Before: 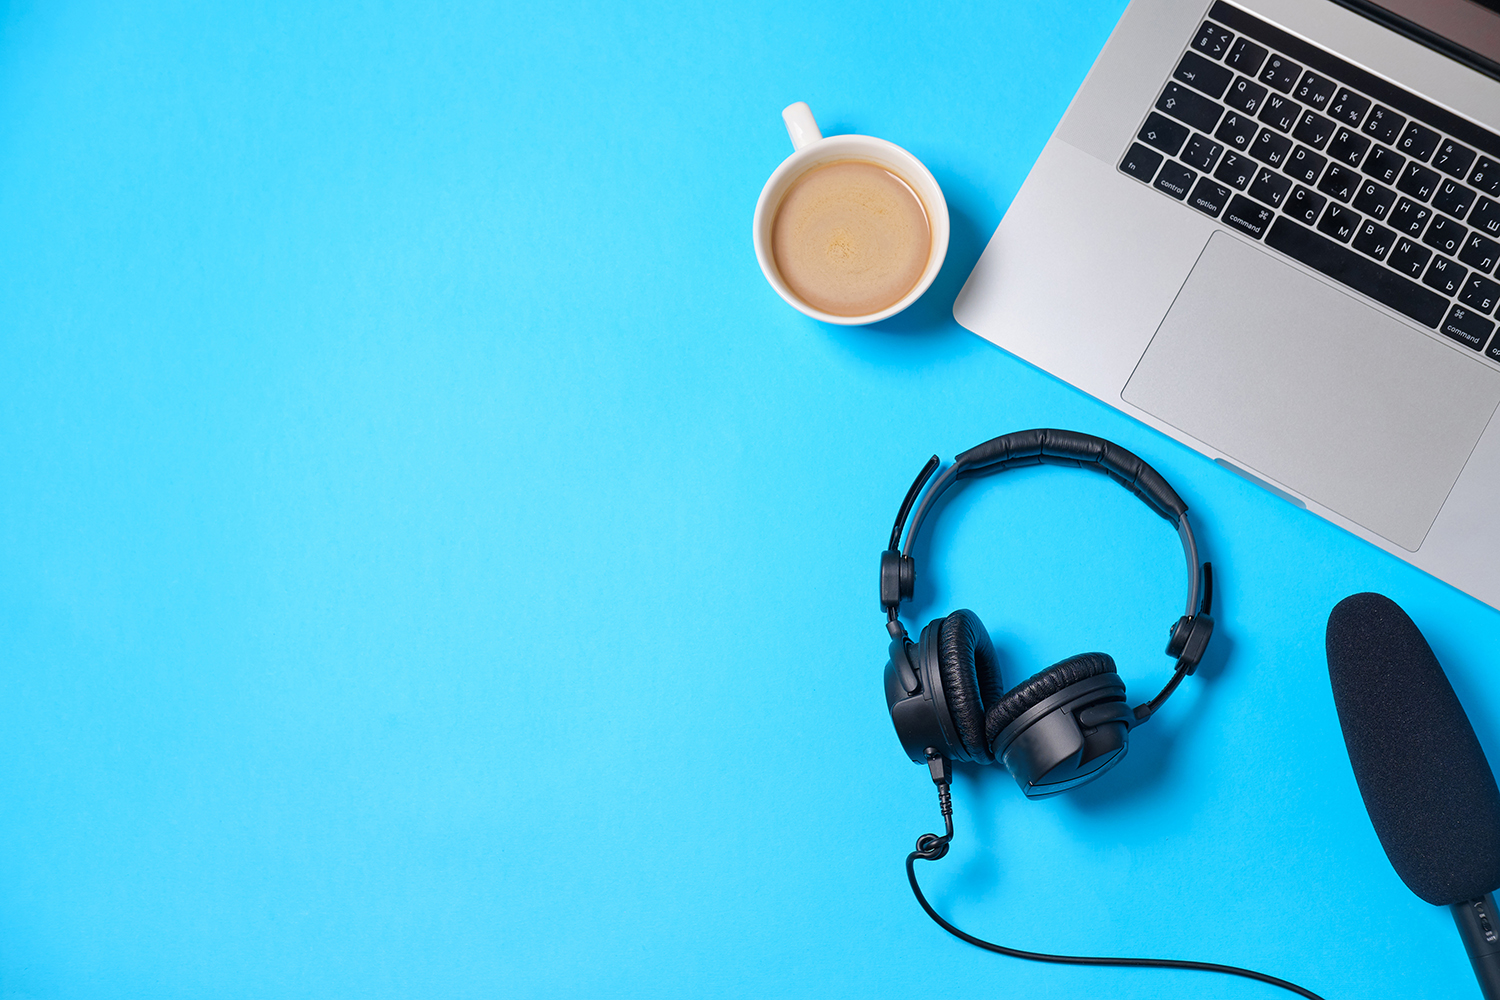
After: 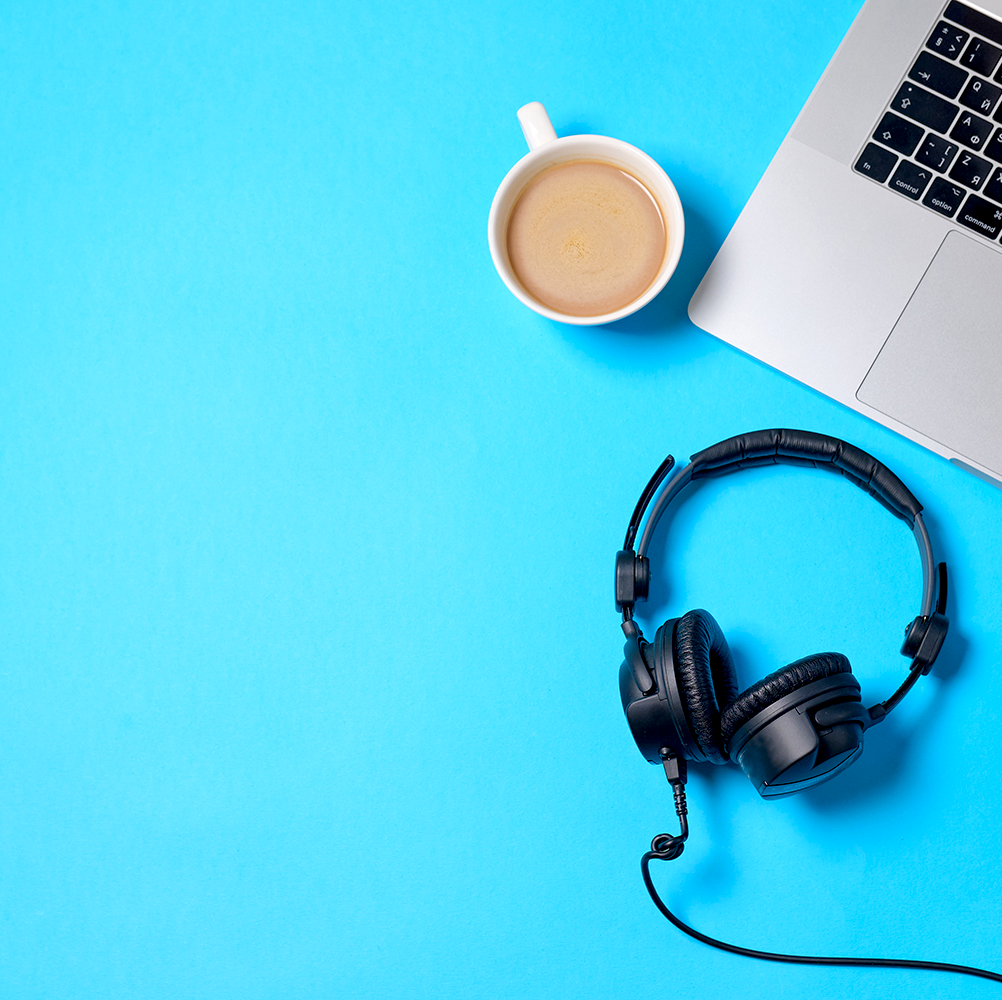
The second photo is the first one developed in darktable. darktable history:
tone equalizer: on, module defaults
exposure: black level correction 0.009, exposure 0.119 EV, compensate highlight preservation false
crop and rotate: left 17.732%, right 15.423%
